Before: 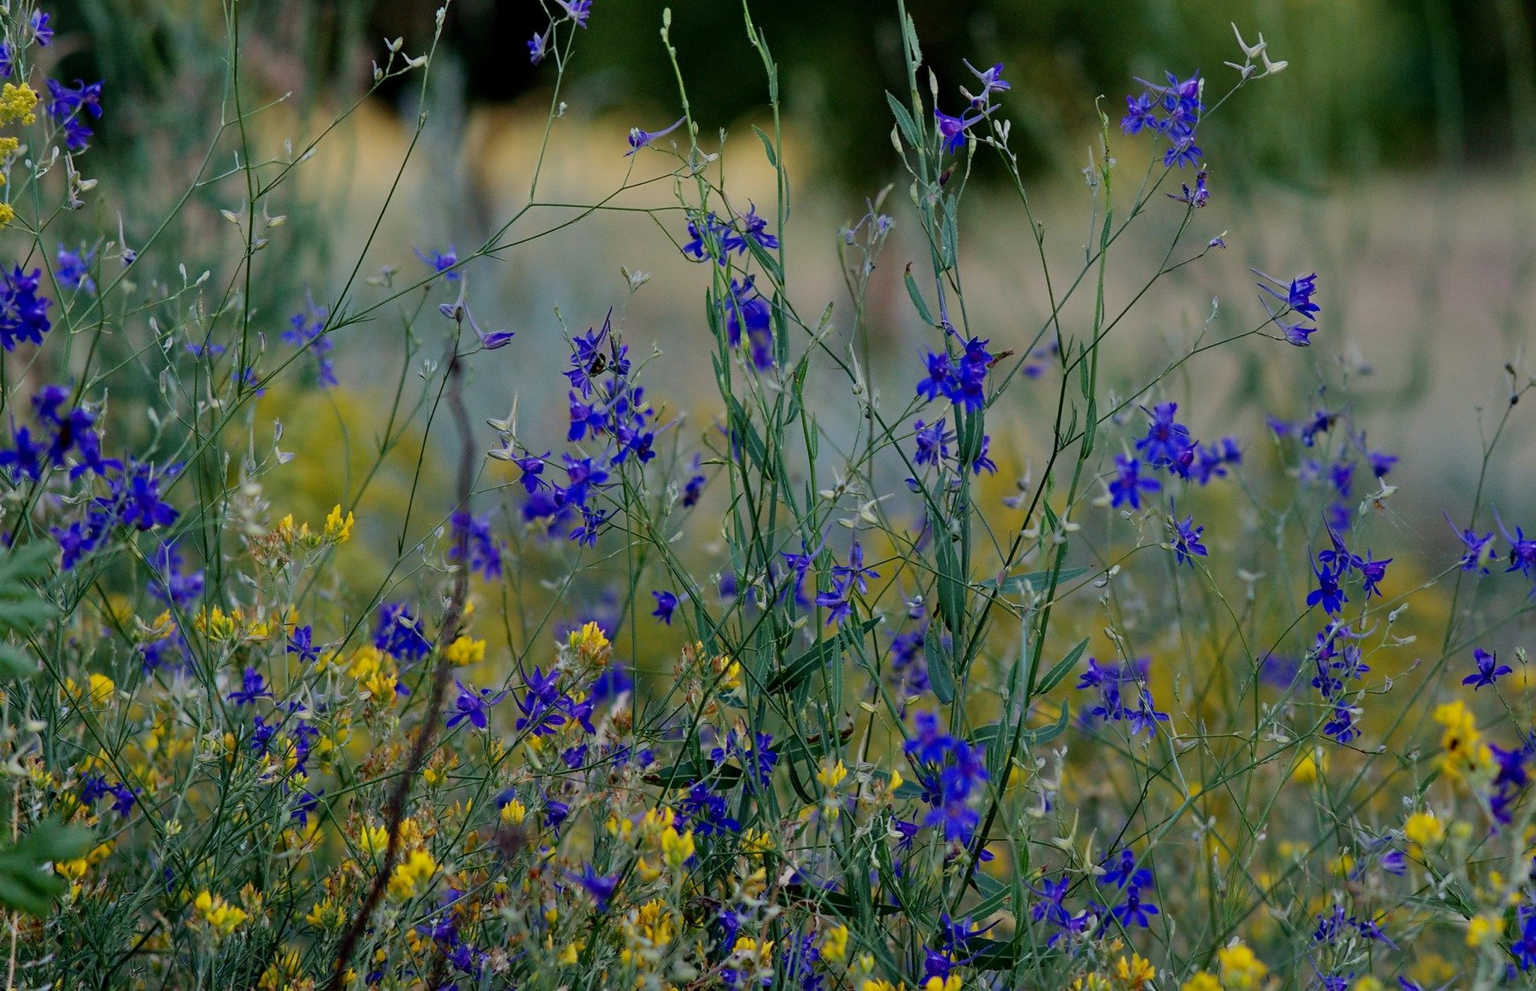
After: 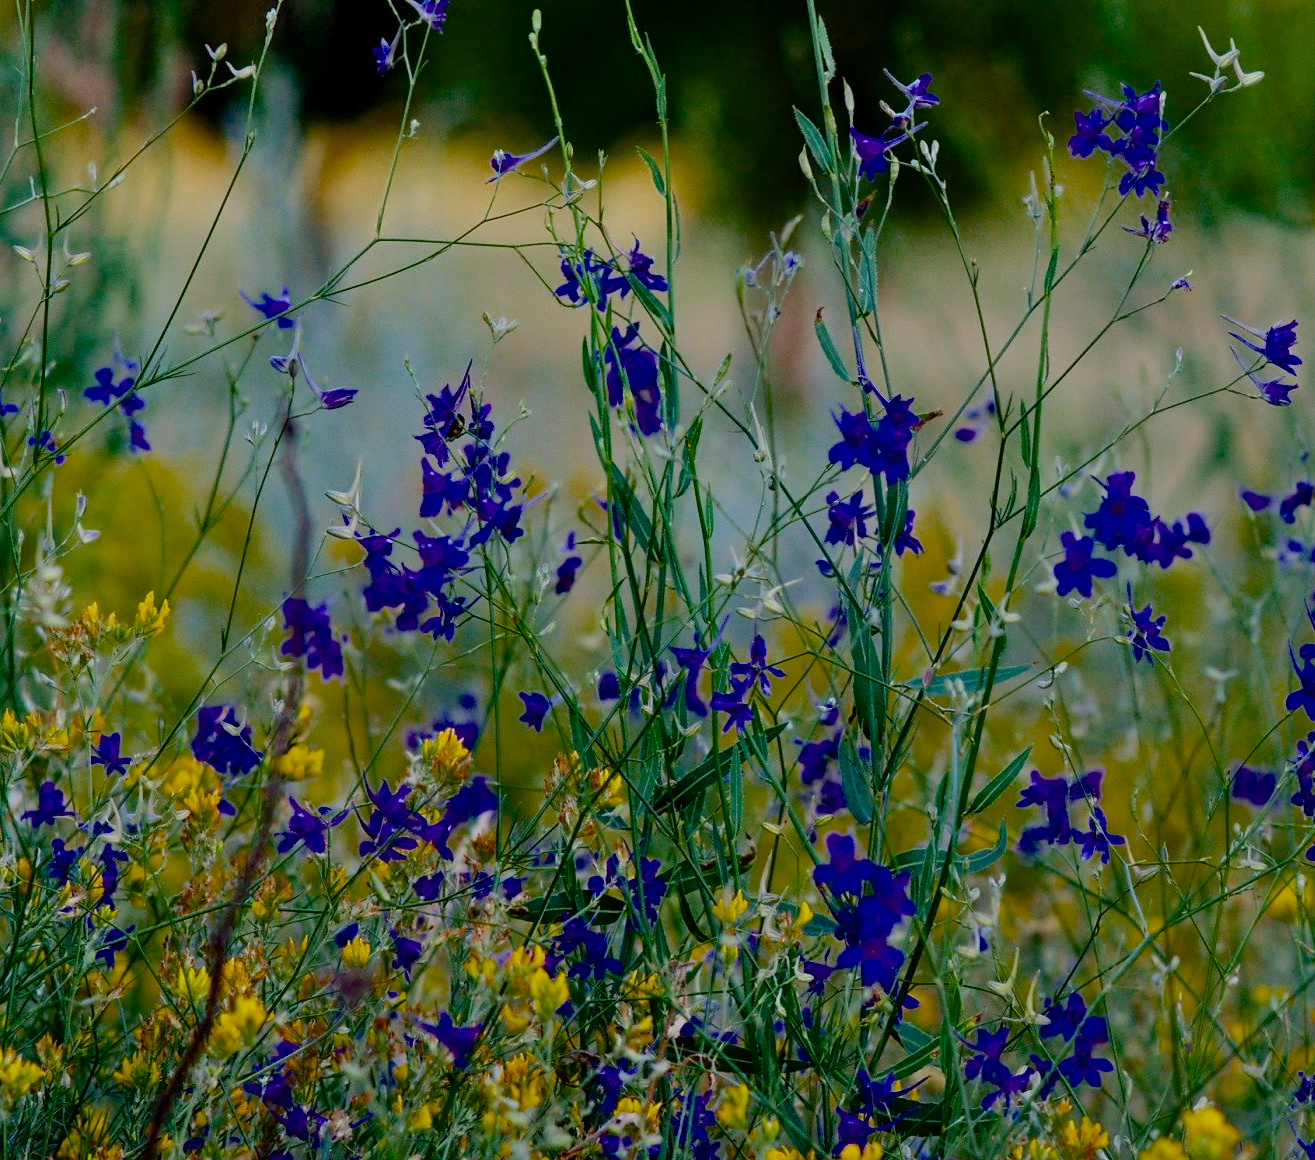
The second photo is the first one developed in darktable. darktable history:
crop: left 13.651%, top 0%, right 13.276%
color balance rgb: perceptual saturation grading › global saturation 34.926%, perceptual saturation grading › highlights -29.832%, perceptual saturation grading › shadows 34.563%, perceptual brilliance grading › mid-tones 9.248%, perceptual brilliance grading › shadows 14.761%, saturation formula JzAzBz (2021)
